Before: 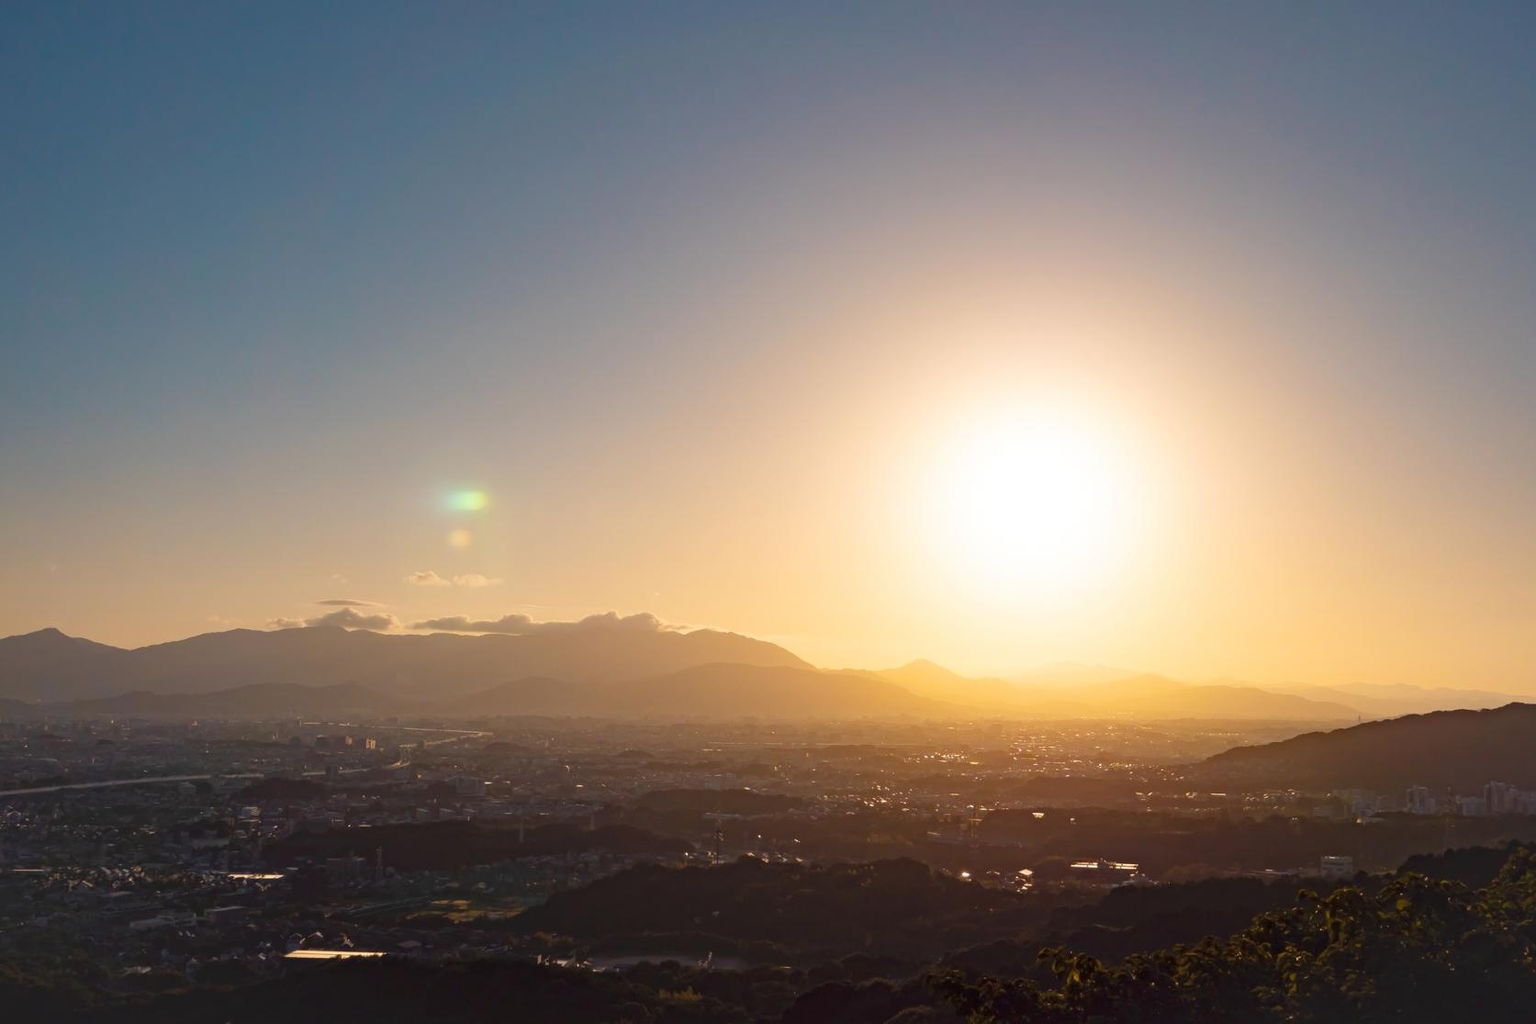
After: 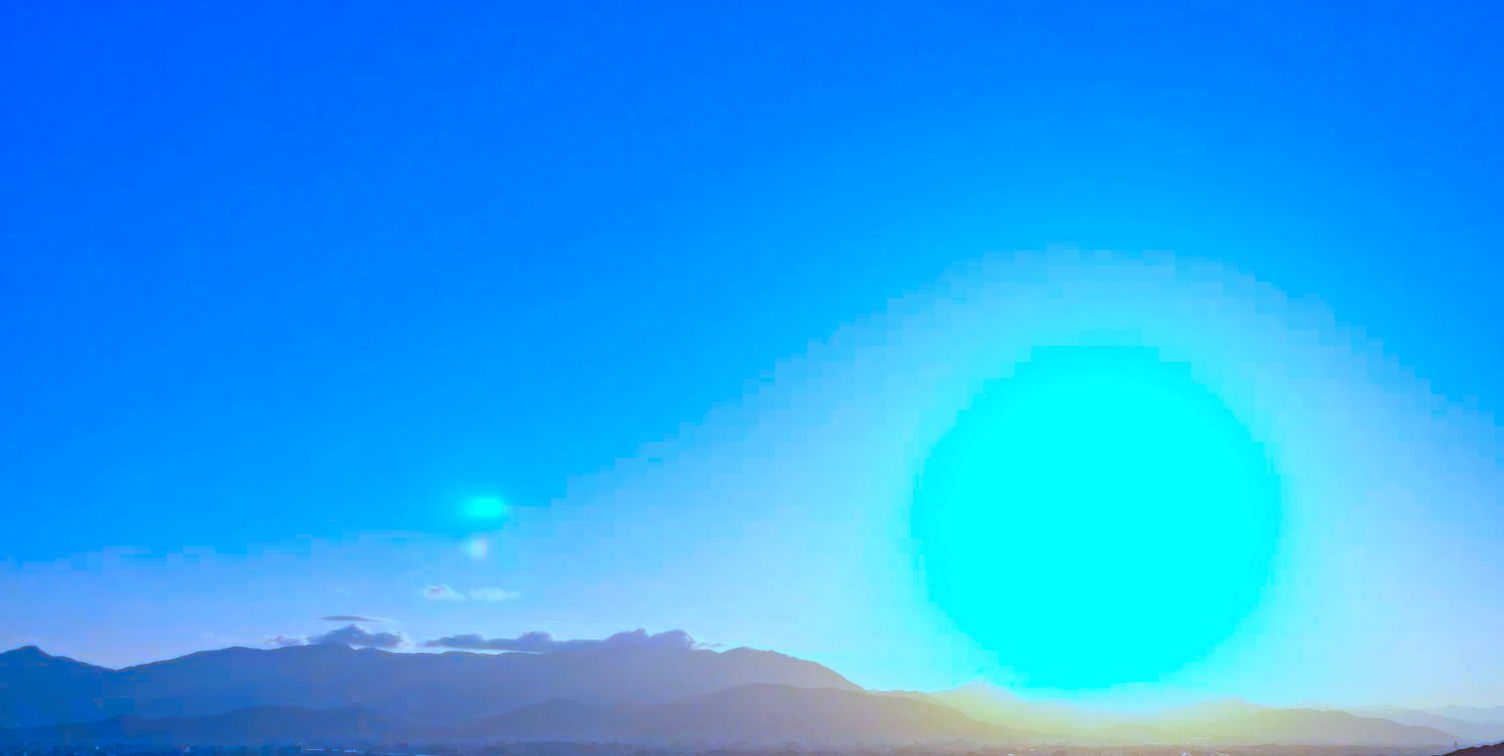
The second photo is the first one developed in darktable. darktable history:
crop: left 1.509%, top 3.452%, right 7.696%, bottom 28.452%
color contrast: green-magenta contrast 1.55, blue-yellow contrast 1.83
contrast equalizer: y [[0.5, 0.5, 0.544, 0.569, 0.5, 0.5], [0.5 ×6], [0.5 ×6], [0 ×6], [0 ×6]]
color calibration: illuminant as shot in camera, x 0.462, y 0.419, temperature 2651.64 K
